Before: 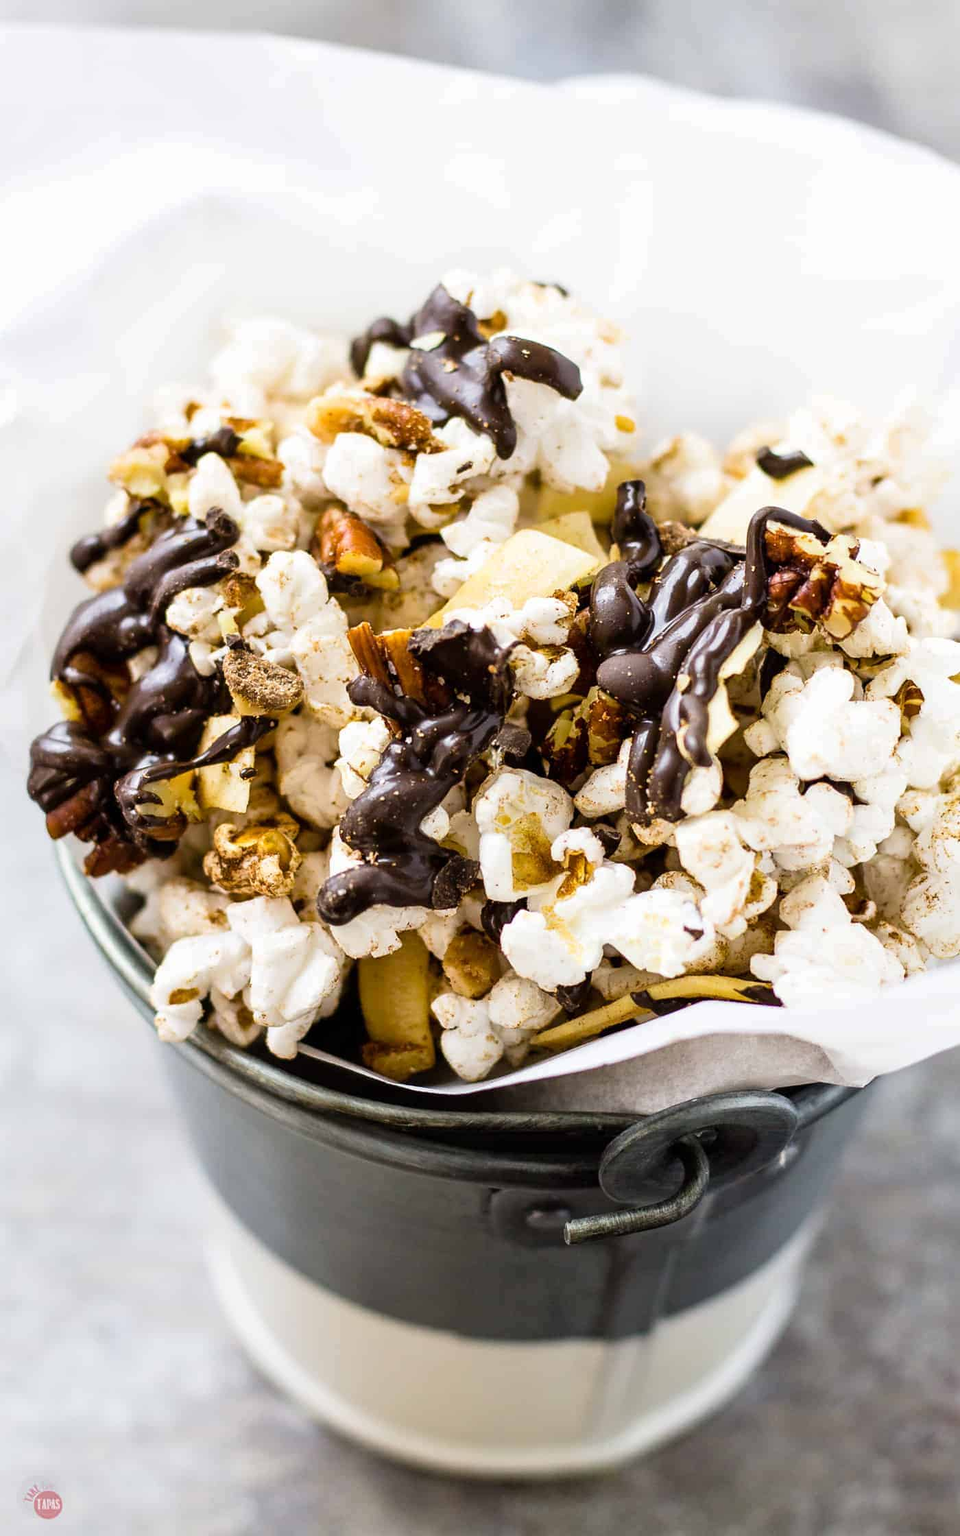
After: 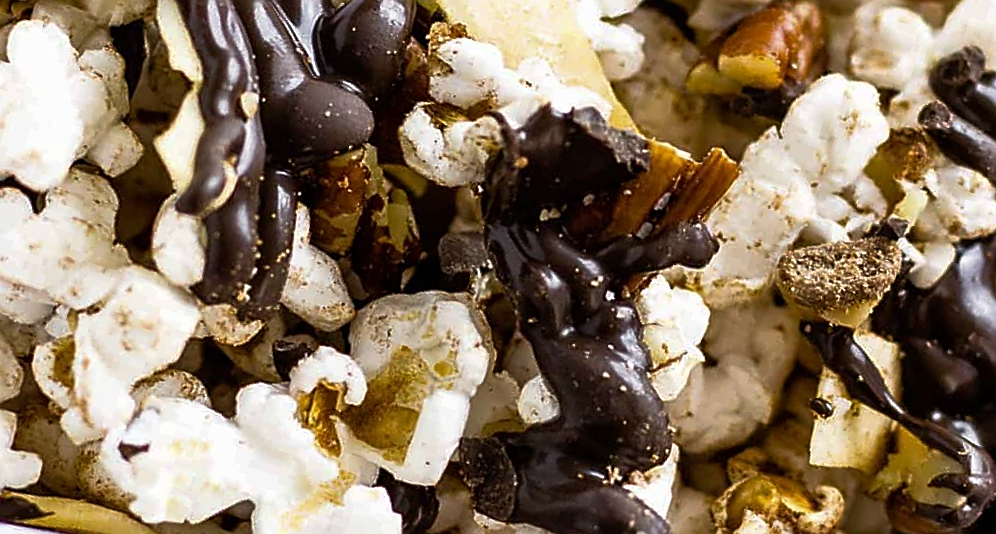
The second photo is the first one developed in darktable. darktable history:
crop and rotate: angle 16.12°, top 30.835%, bottom 35.653%
rgb curve: curves: ch0 [(0, 0) (0.415, 0.237) (1, 1)]
sharpen: on, module defaults
exposure: compensate highlight preservation false
